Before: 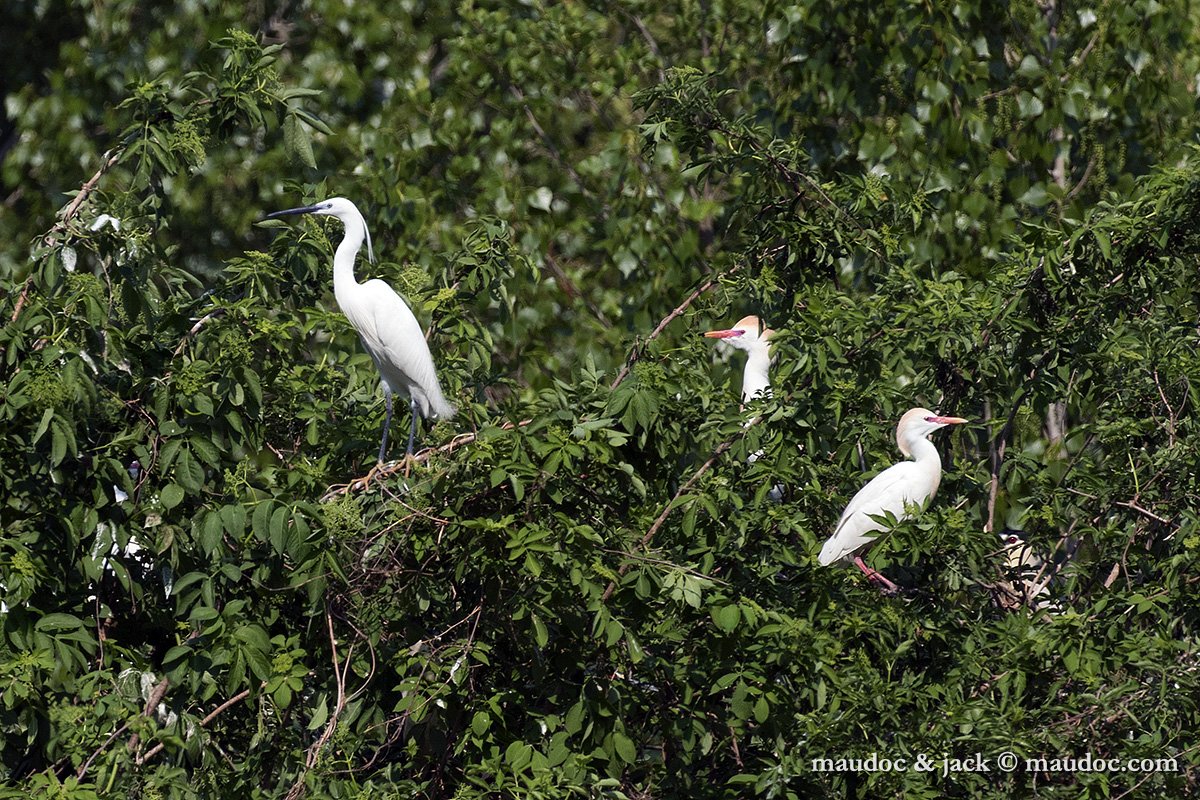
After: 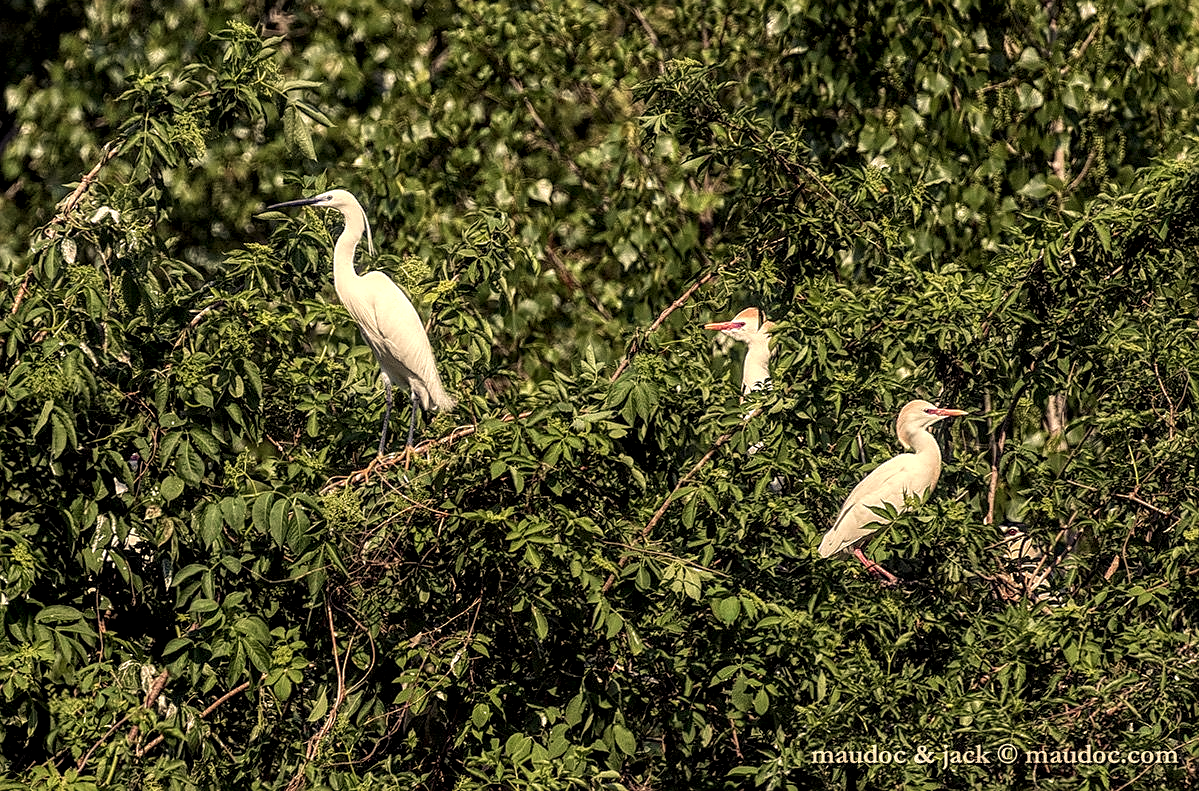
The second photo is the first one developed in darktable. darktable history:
local contrast: highlights 0%, shadows 0%, detail 182%
crop: top 1.049%, right 0.001%
sharpen: on, module defaults
velvia: strength 15%
white balance: red 1.138, green 0.996, blue 0.812
